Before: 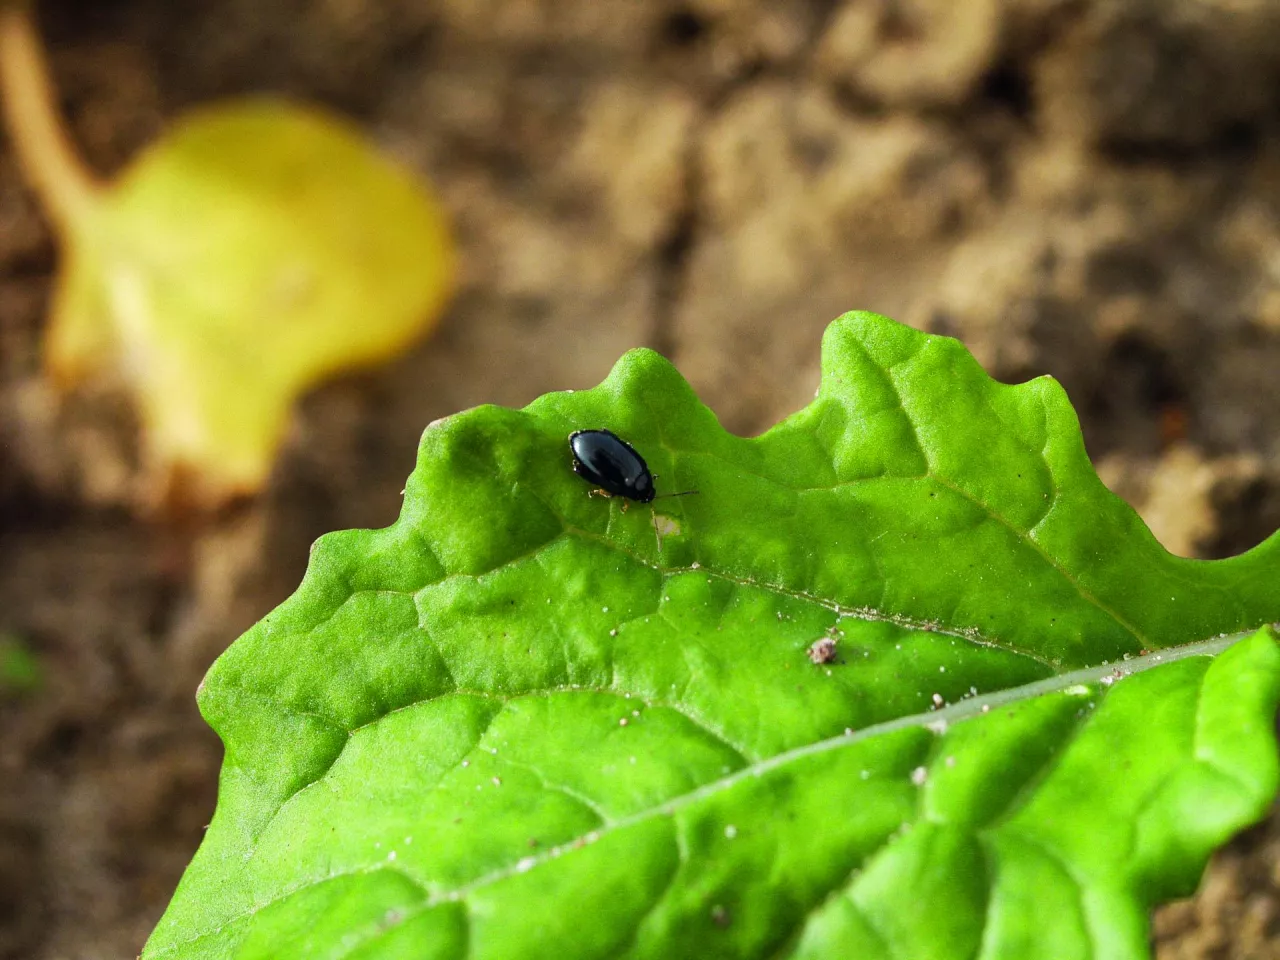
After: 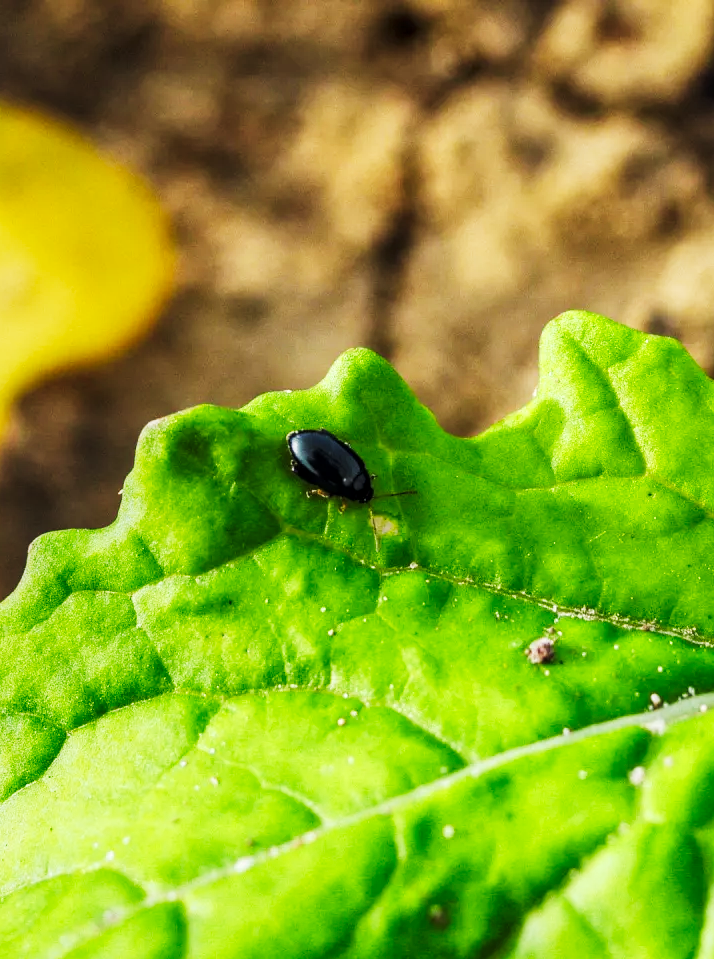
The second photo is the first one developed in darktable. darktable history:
local contrast: on, module defaults
crop: left 22.067%, right 22.103%, bottom 0.001%
tone curve: curves: ch0 [(0, 0.028) (0.037, 0.05) (0.123, 0.108) (0.19, 0.164) (0.269, 0.247) (0.475, 0.533) (0.595, 0.695) (0.718, 0.823) (0.855, 0.913) (1, 0.982)]; ch1 [(0, 0) (0.243, 0.245) (0.427, 0.41) (0.493, 0.481) (0.505, 0.502) (0.536, 0.545) (0.56, 0.582) (0.611, 0.644) (0.769, 0.807) (1, 1)]; ch2 [(0, 0) (0.249, 0.216) (0.349, 0.321) (0.424, 0.442) (0.476, 0.483) (0.498, 0.499) (0.517, 0.519) (0.532, 0.55) (0.569, 0.608) (0.614, 0.661) (0.706, 0.75) (0.808, 0.809) (0.991, 0.968)], preserve colors none
